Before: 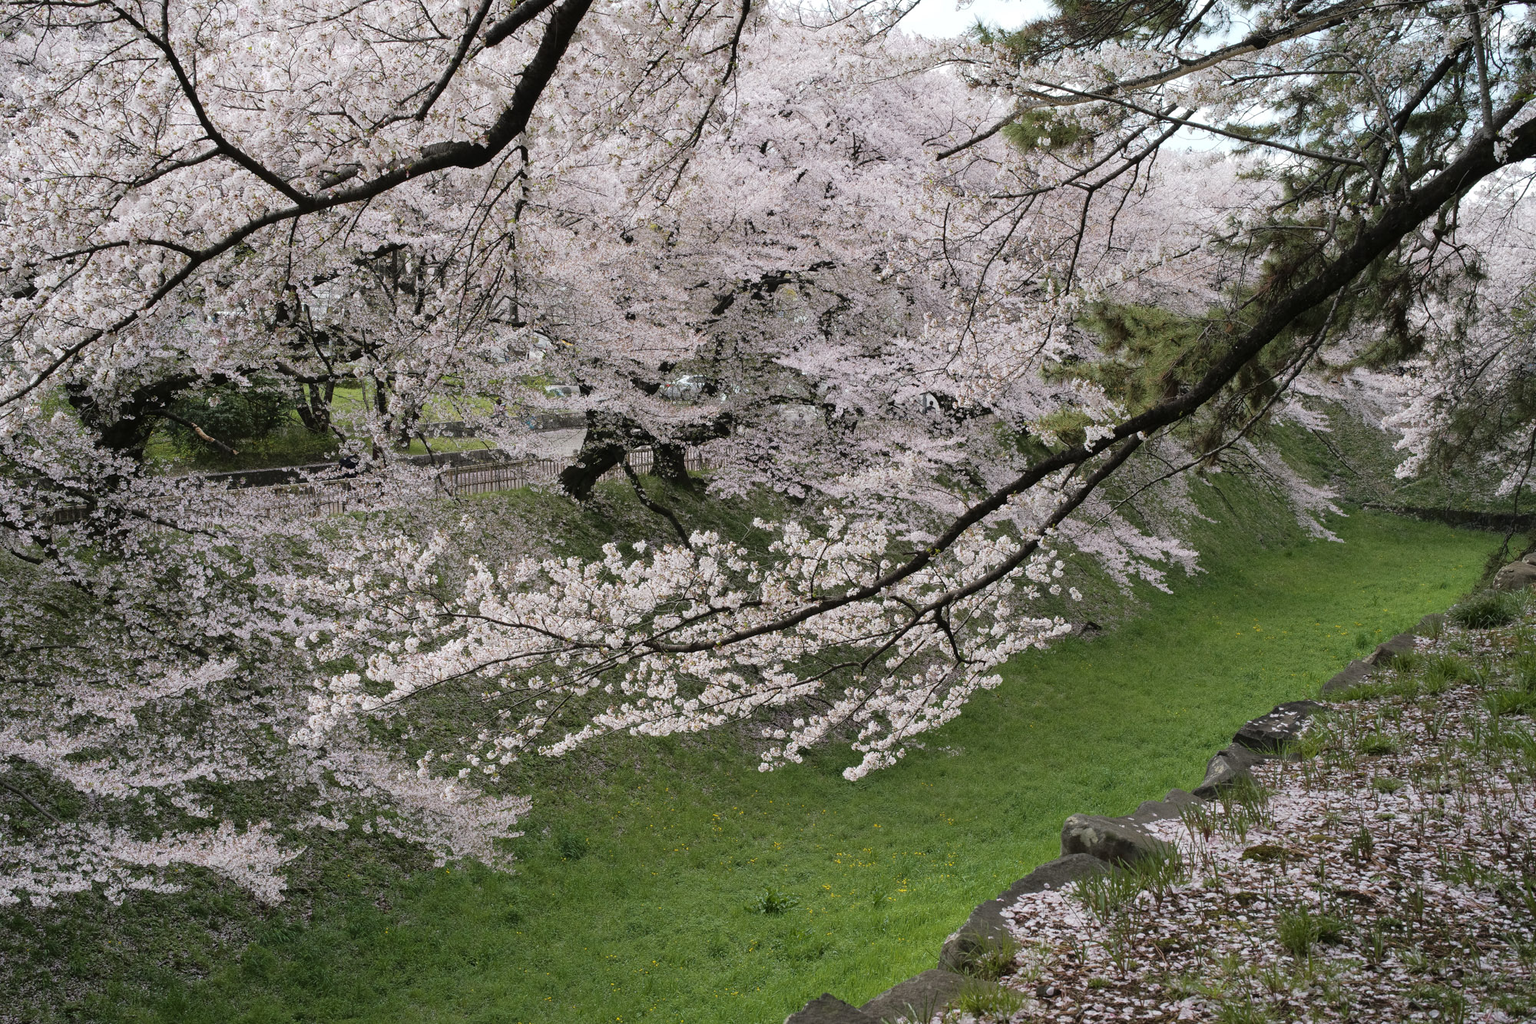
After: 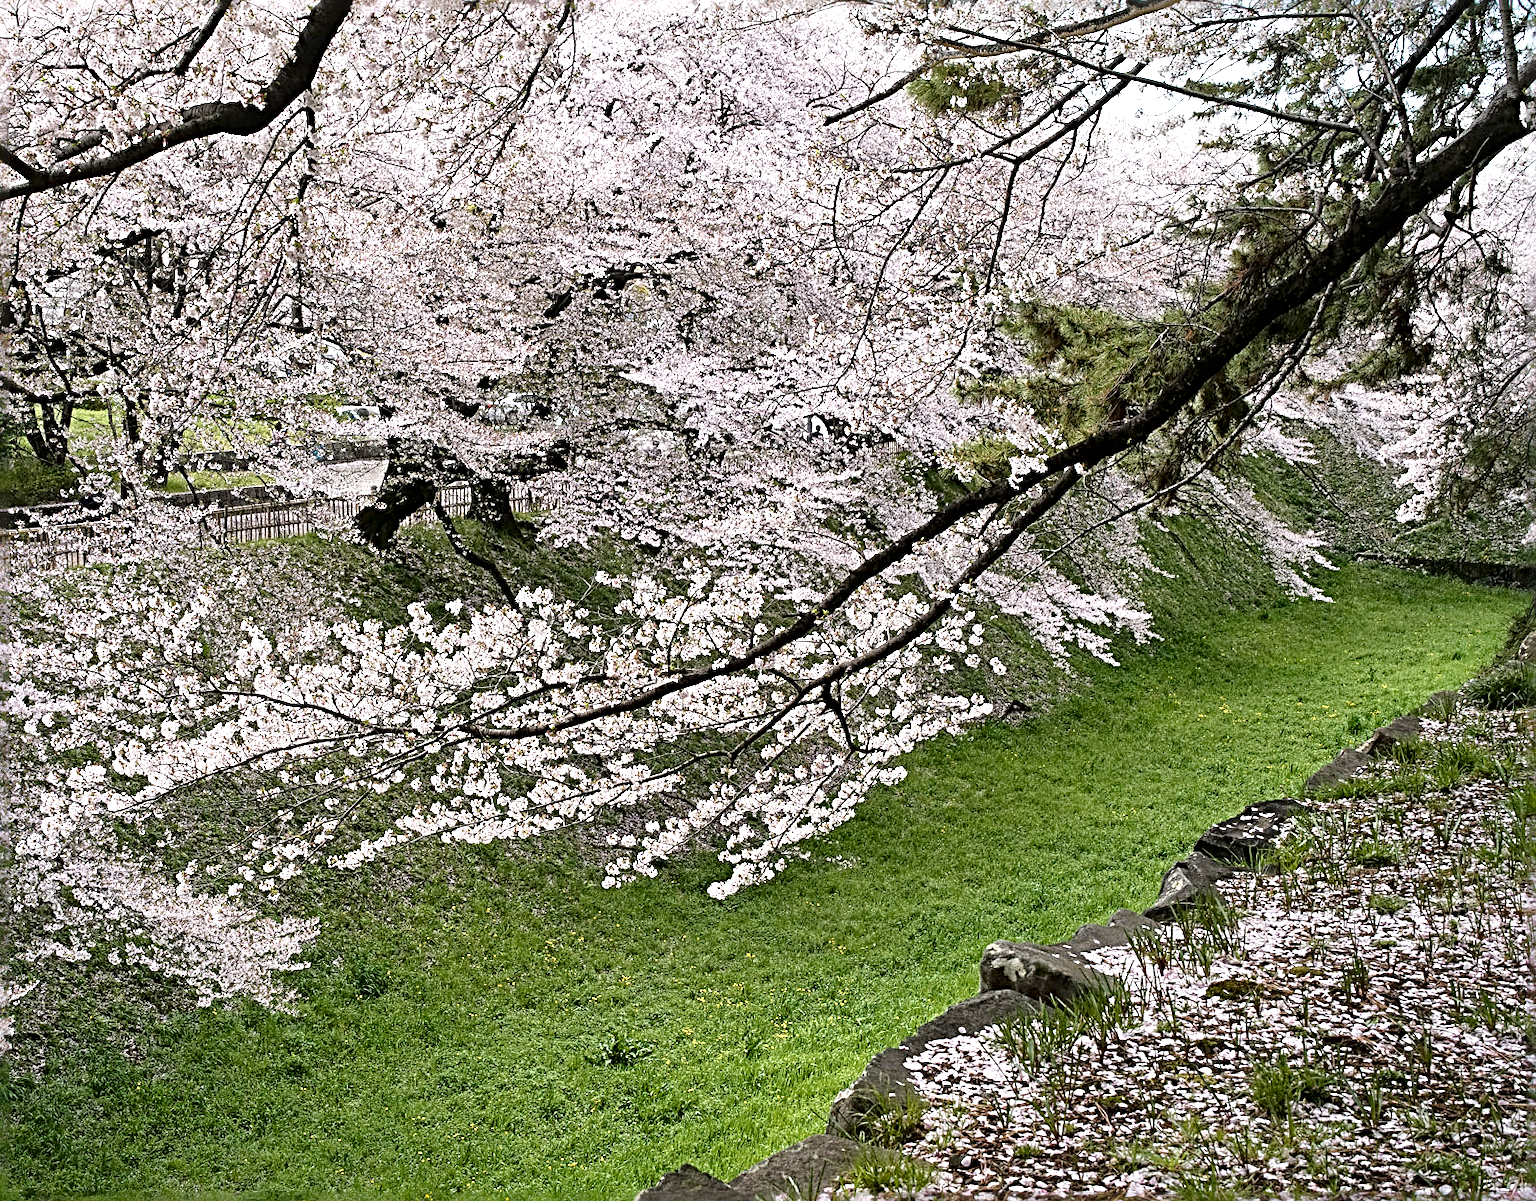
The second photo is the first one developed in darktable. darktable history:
color balance rgb: highlights gain › chroma 0.277%, highlights gain › hue 330.86°, perceptual saturation grading › global saturation 20%, perceptual saturation grading › highlights -24.908%, perceptual saturation grading › shadows 25.187%
local contrast: mode bilateral grid, contrast 71, coarseness 75, detail 180%, midtone range 0.2
crop and rotate: left 17.985%, top 5.889%, right 1.841%
sharpen: radius 3.743, amount 0.917
exposure: exposure 0.6 EV, compensate highlight preservation false
